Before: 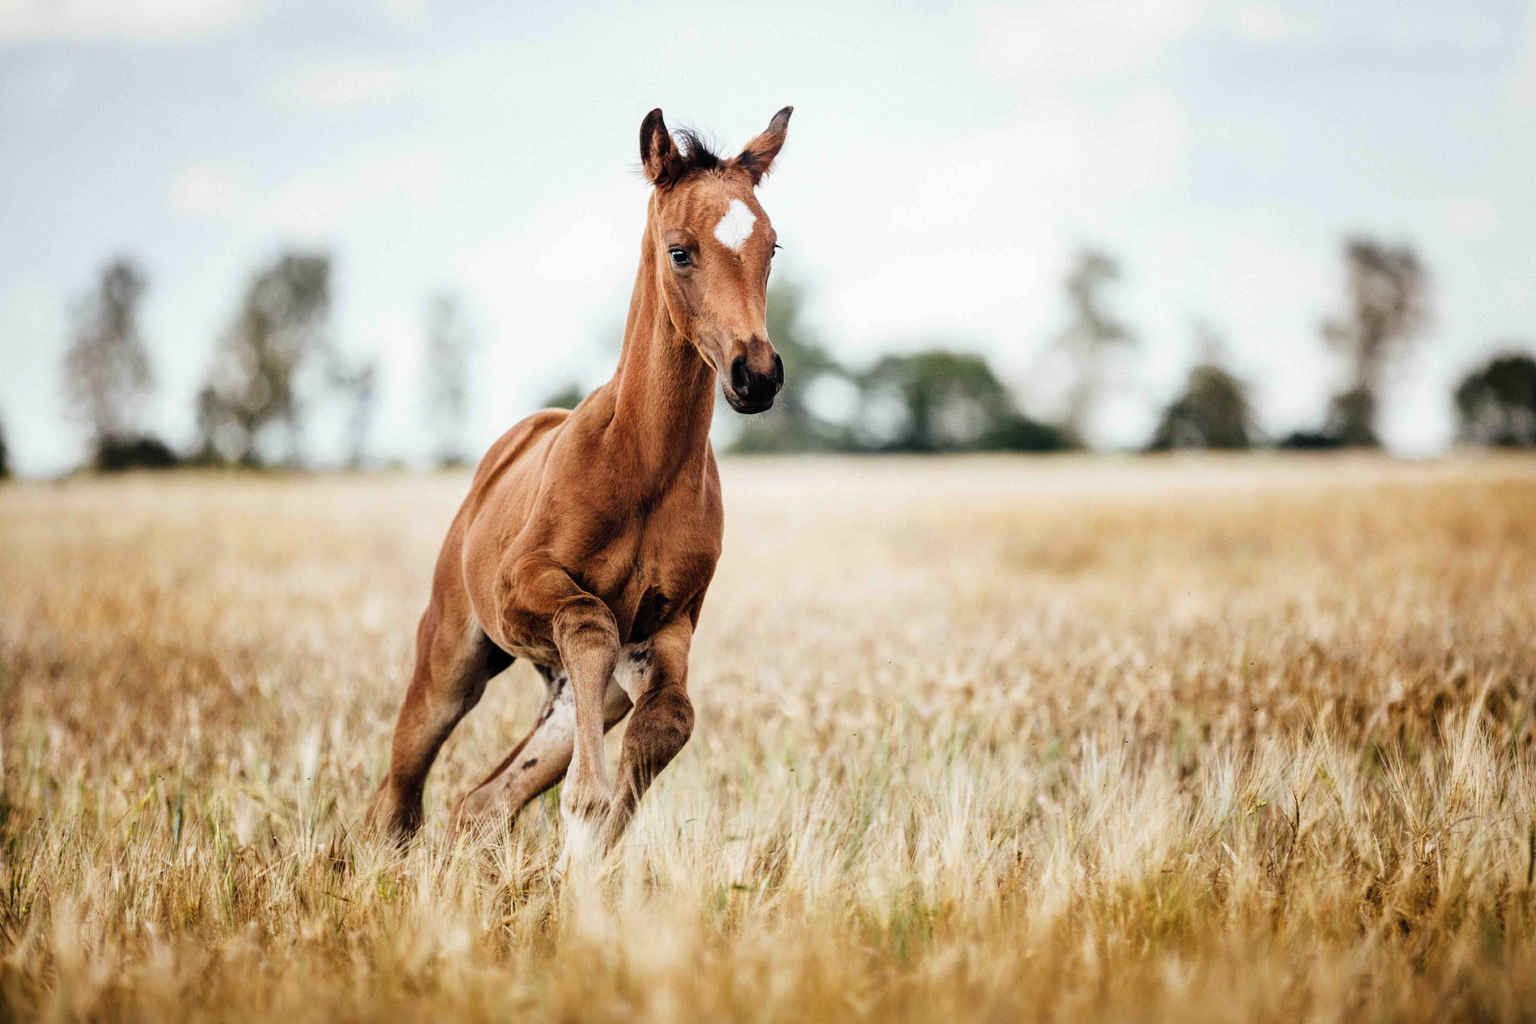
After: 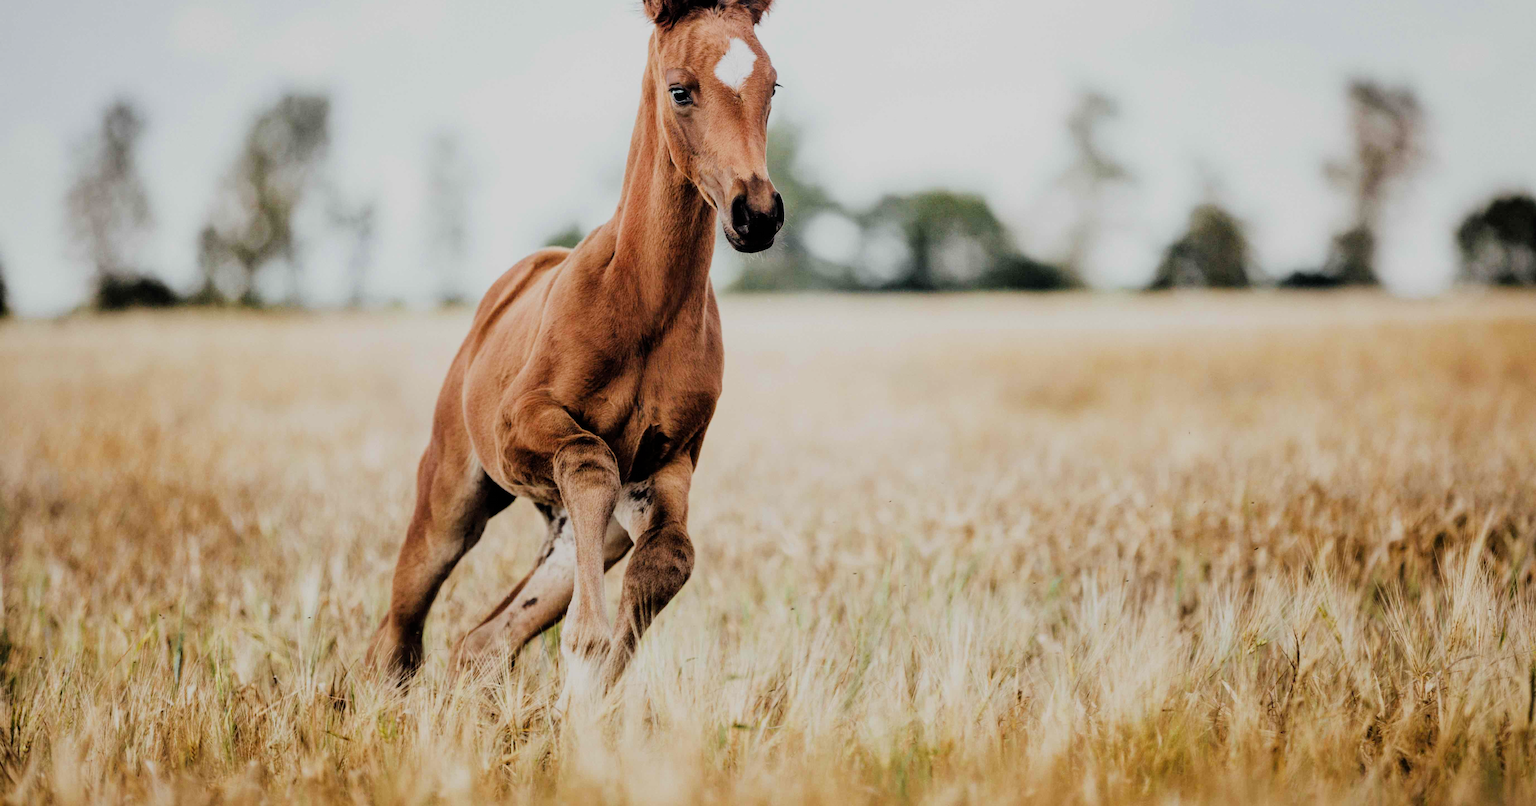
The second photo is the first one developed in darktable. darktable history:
filmic rgb: black relative exposure -7.65 EV, white relative exposure 4.56 EV, hardness 3.61
crop and rotate: top 15.774%, bottom 5.506%
